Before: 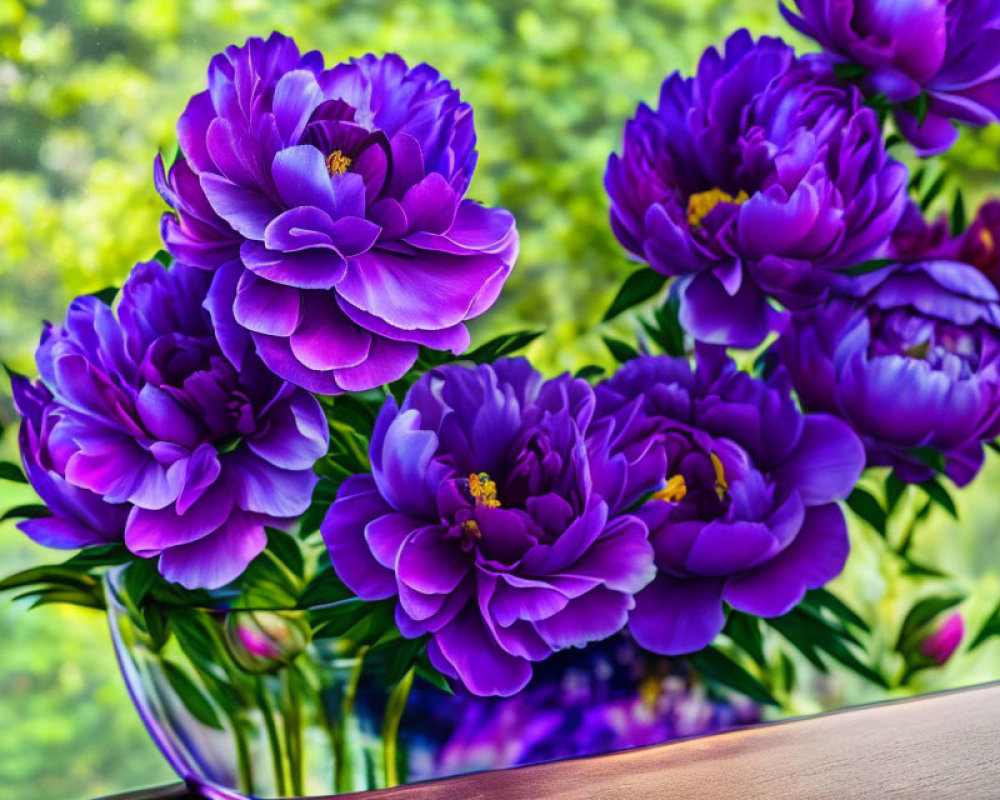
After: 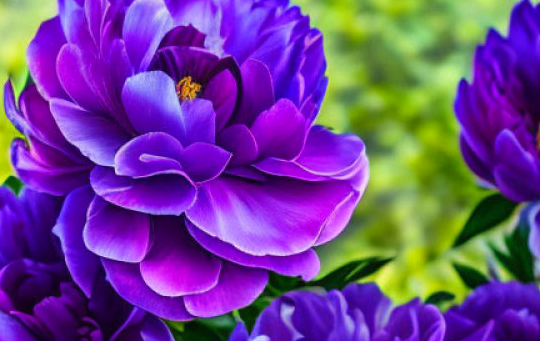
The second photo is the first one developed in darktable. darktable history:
crop: left 15.094%, top 9.263%, right 30.868%, bottom 48.085%
color zones: curves: ch1 [(0, 0.523) (0.143, 0.545) (0.286, 0.52) (0.429, 0.506) (0.571, 0.503) (0.714, 0.503) (0.857, 0.508) (1, 0.523)]
